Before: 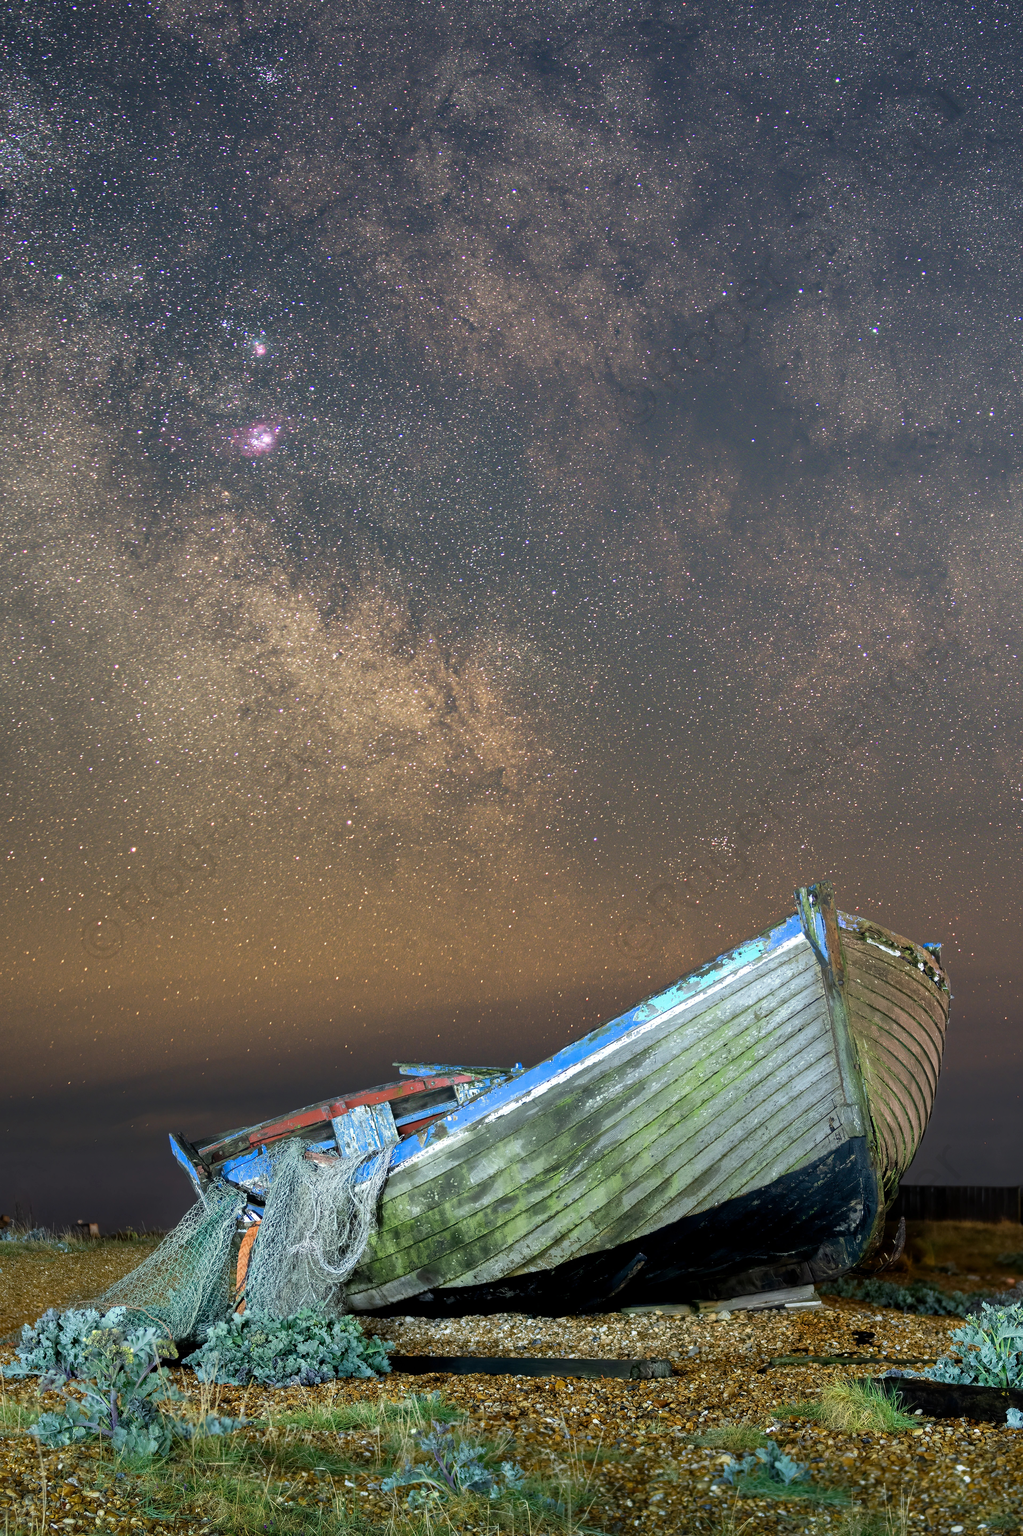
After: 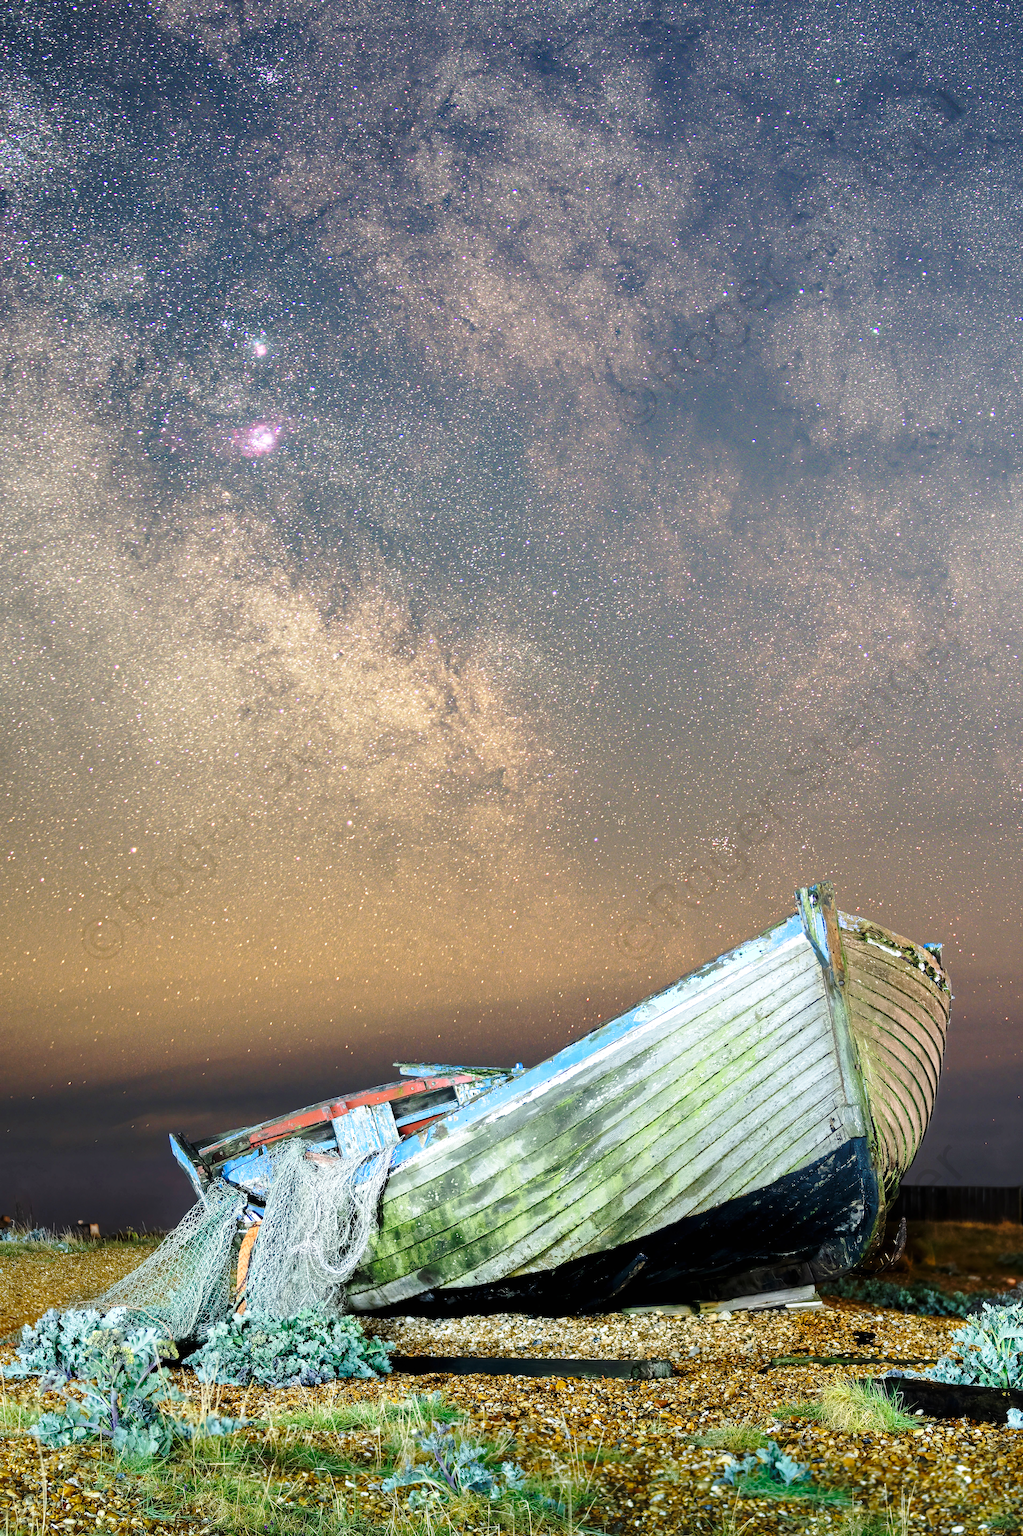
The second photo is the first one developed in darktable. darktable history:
base curve: curves: ch0 [(0, 0) (0.036, 0.037) (0.121, 0.228) (0.46, 0.76) (0.859, 0.983) (1, 1)], preserve colors none
exposure: black level correction 0, exposure 0.2 EV, compensate exposure bias true, compensate highlight preservation false
